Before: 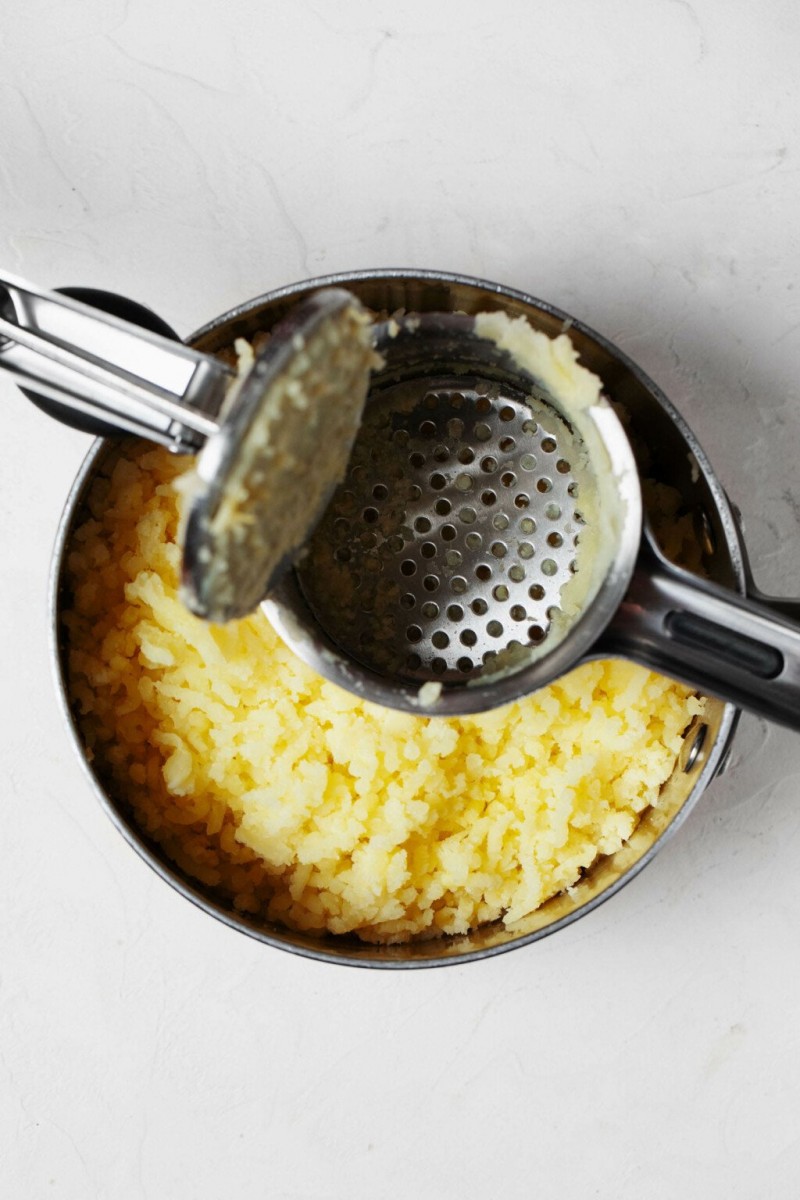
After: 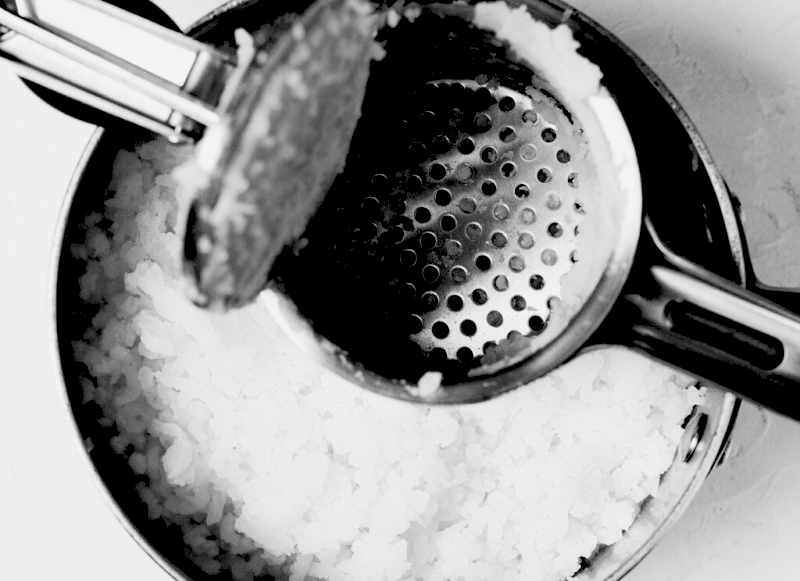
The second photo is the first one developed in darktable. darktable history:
crop and rotate: top 25.905%, bottom 25.627%
levels: levels [0.093, 0.434, 0.988]
tone equalizer: -8 EV 0 EV, -7 EV 0.001 EV, -6 EV -0.002 EV, -5 EV -0.006 EV, -4 EV -0.054 EV, -3 EV -0.203 EV, -2 EV -0.259 EV, -1 EV 0.121 EV, +0 EV 0.288 EV
filmic rgb: black relative exposure -5.06 EV, white relative exposure 3.2 EV, hardness 3.44, contrast 1.191, highlights saturation mix -49.79%, color science v5 (2021), contrast in shadows safe, contrast in highlights safe
exposure: exposure -0.014 EV, compensate highlight preservation false
color balance rgb: highlights gain › chroma 2.067%, highlights gain › hue 46.94°, perceptual saturation grading › global saturation 9.861%, global vibrance 20%
